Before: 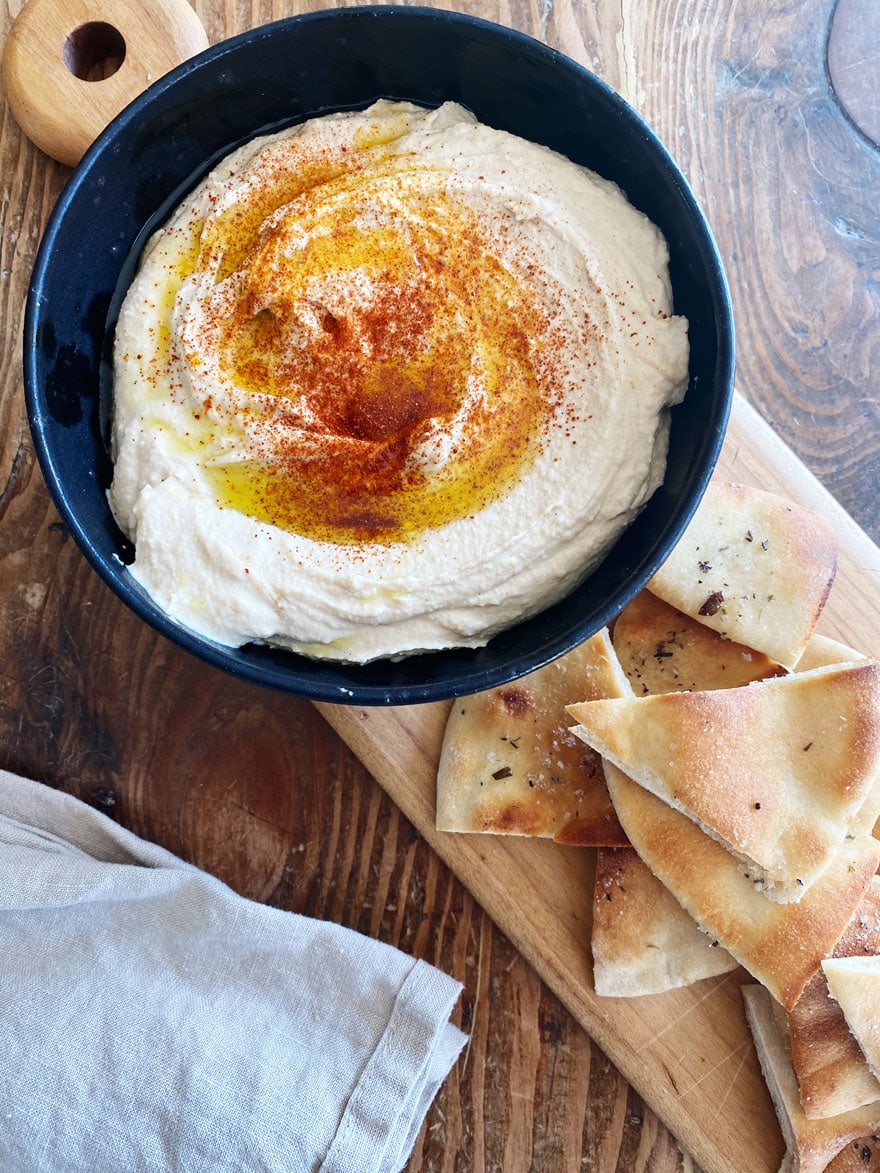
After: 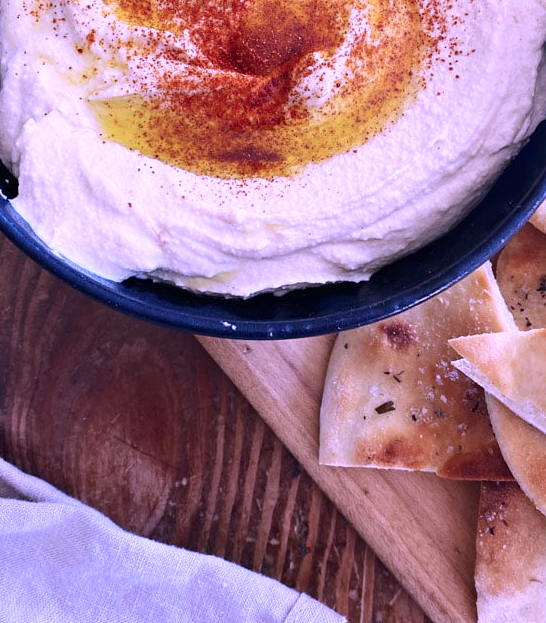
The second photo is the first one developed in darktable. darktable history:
crop: left 13.312%, top 31.28%, right 24.627%, bottom 15.582%
color calibration: output R [1.107, -0.012, -0.003, 0], output B [0, 0, 1.308, 0], illuminant custom, x 0.389, y 0.387, temperature 3838.64 K
